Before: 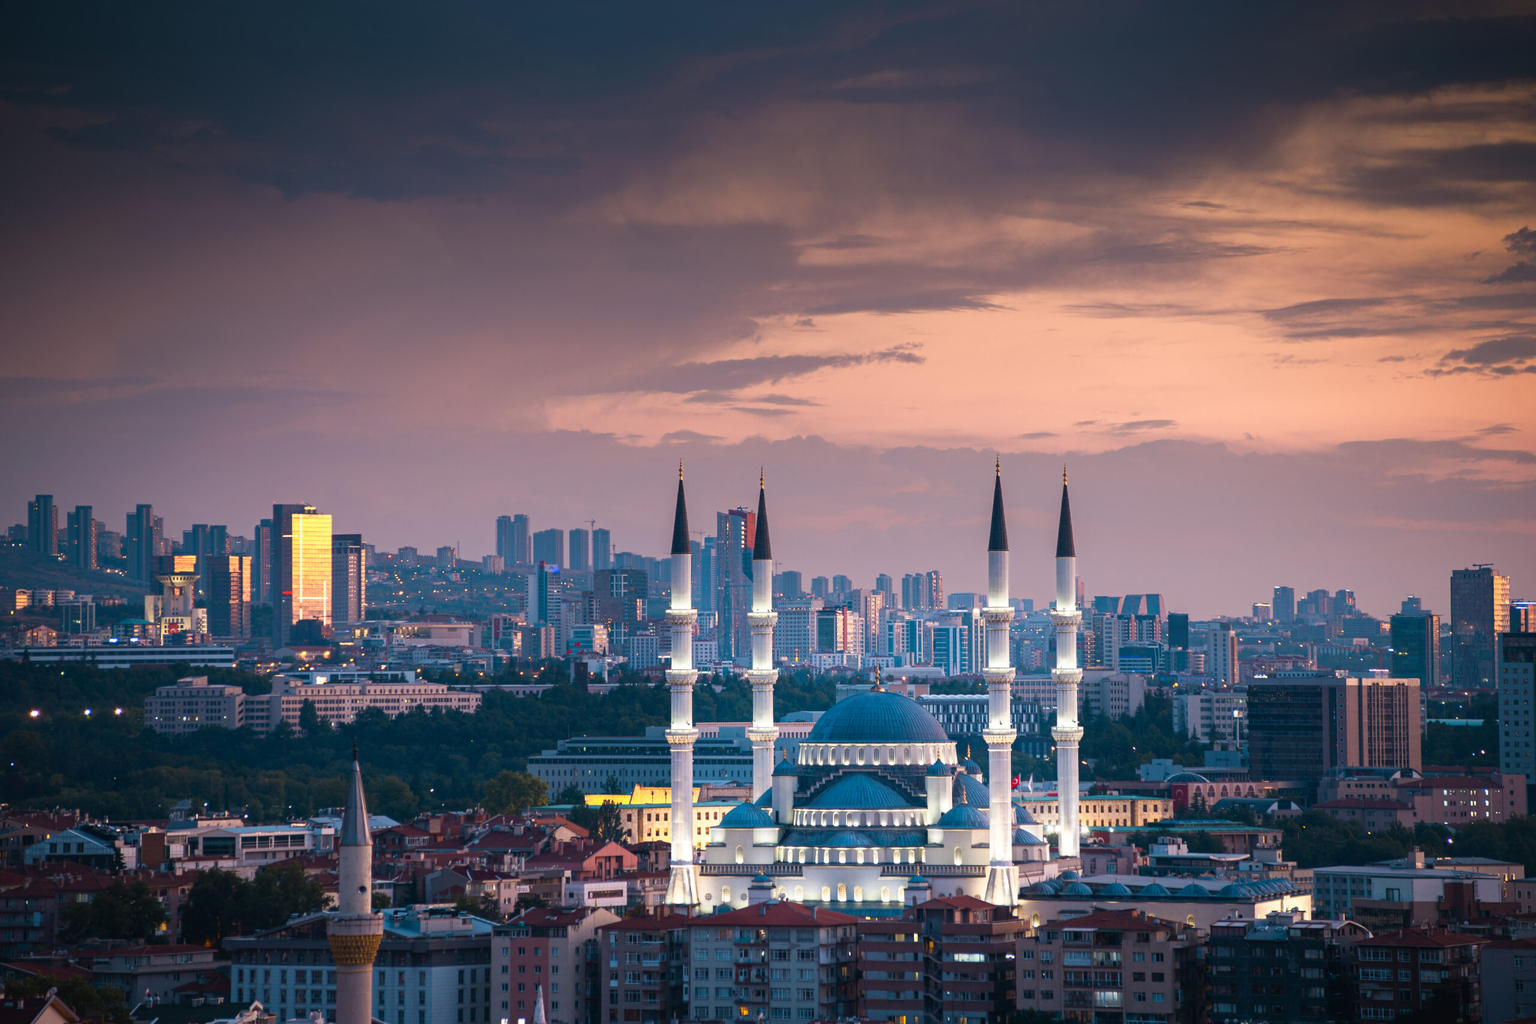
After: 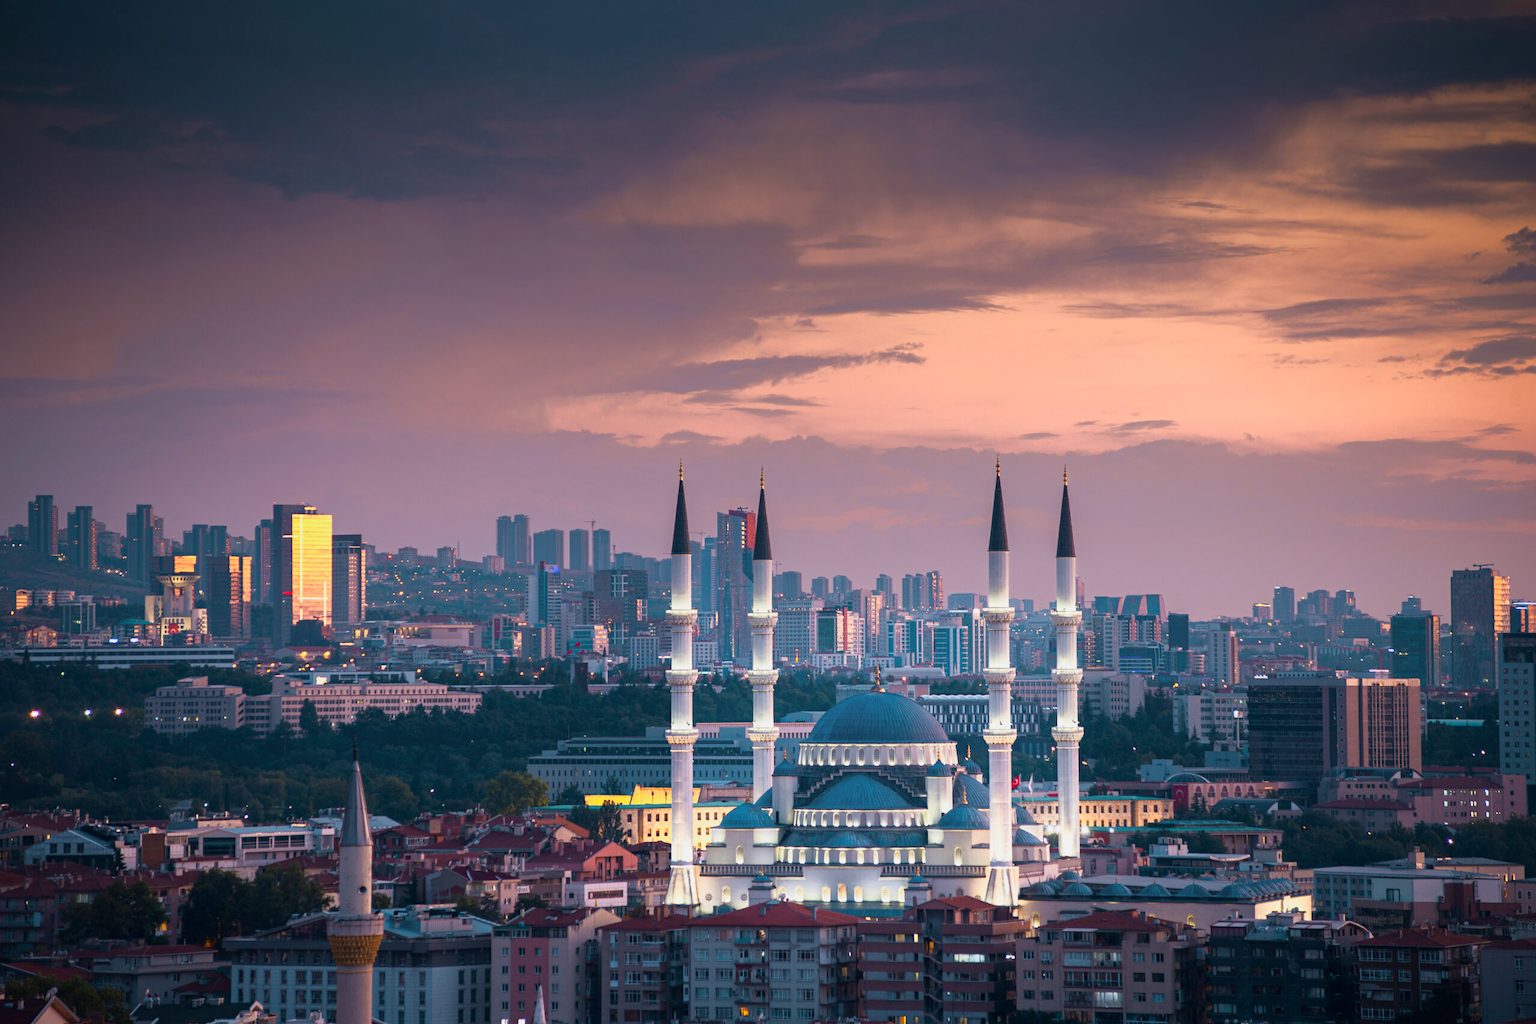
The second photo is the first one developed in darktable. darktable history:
tone curve: curves: ch0 [(0.013, 0) (0.061, 0.059) (0.239, 0.256) (0.502, 0.501) (0.683, 0.676) (0.761, 0.773) (0.858, 0.858) (0.987, 0.945)]; ch1 [(0, 0) (0.172, 0.123) (0.304, 0.267) (0.414, 0.395) (0.472, 0.473) (0.502, 0.502) (0.521, 0.528) (0.583, 0.595) (0.654, 0.673) (0.728, 0.761) (1, 1)]; ch2 [(0, 0) (0.411, 0.424) (0.485, 0.476) (0.502, 0.501) (0.553, 0.557) (0.57, 0.576) (1, 1)], color space Lab, independent channels, preserve colors none
